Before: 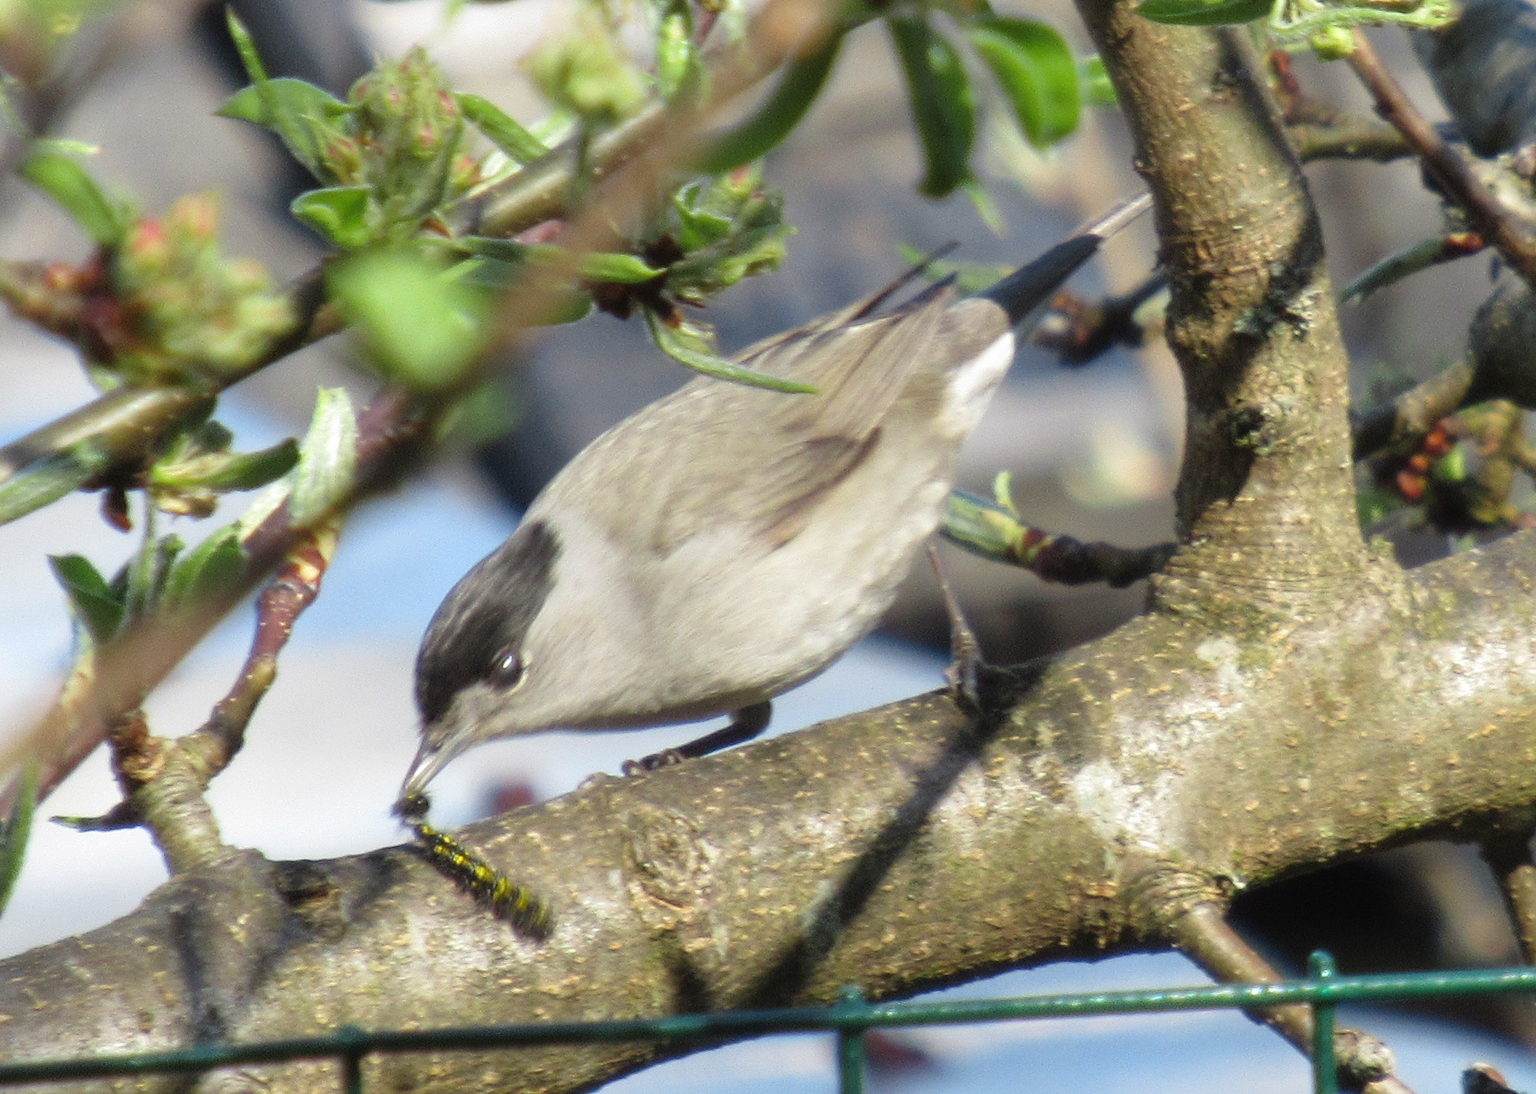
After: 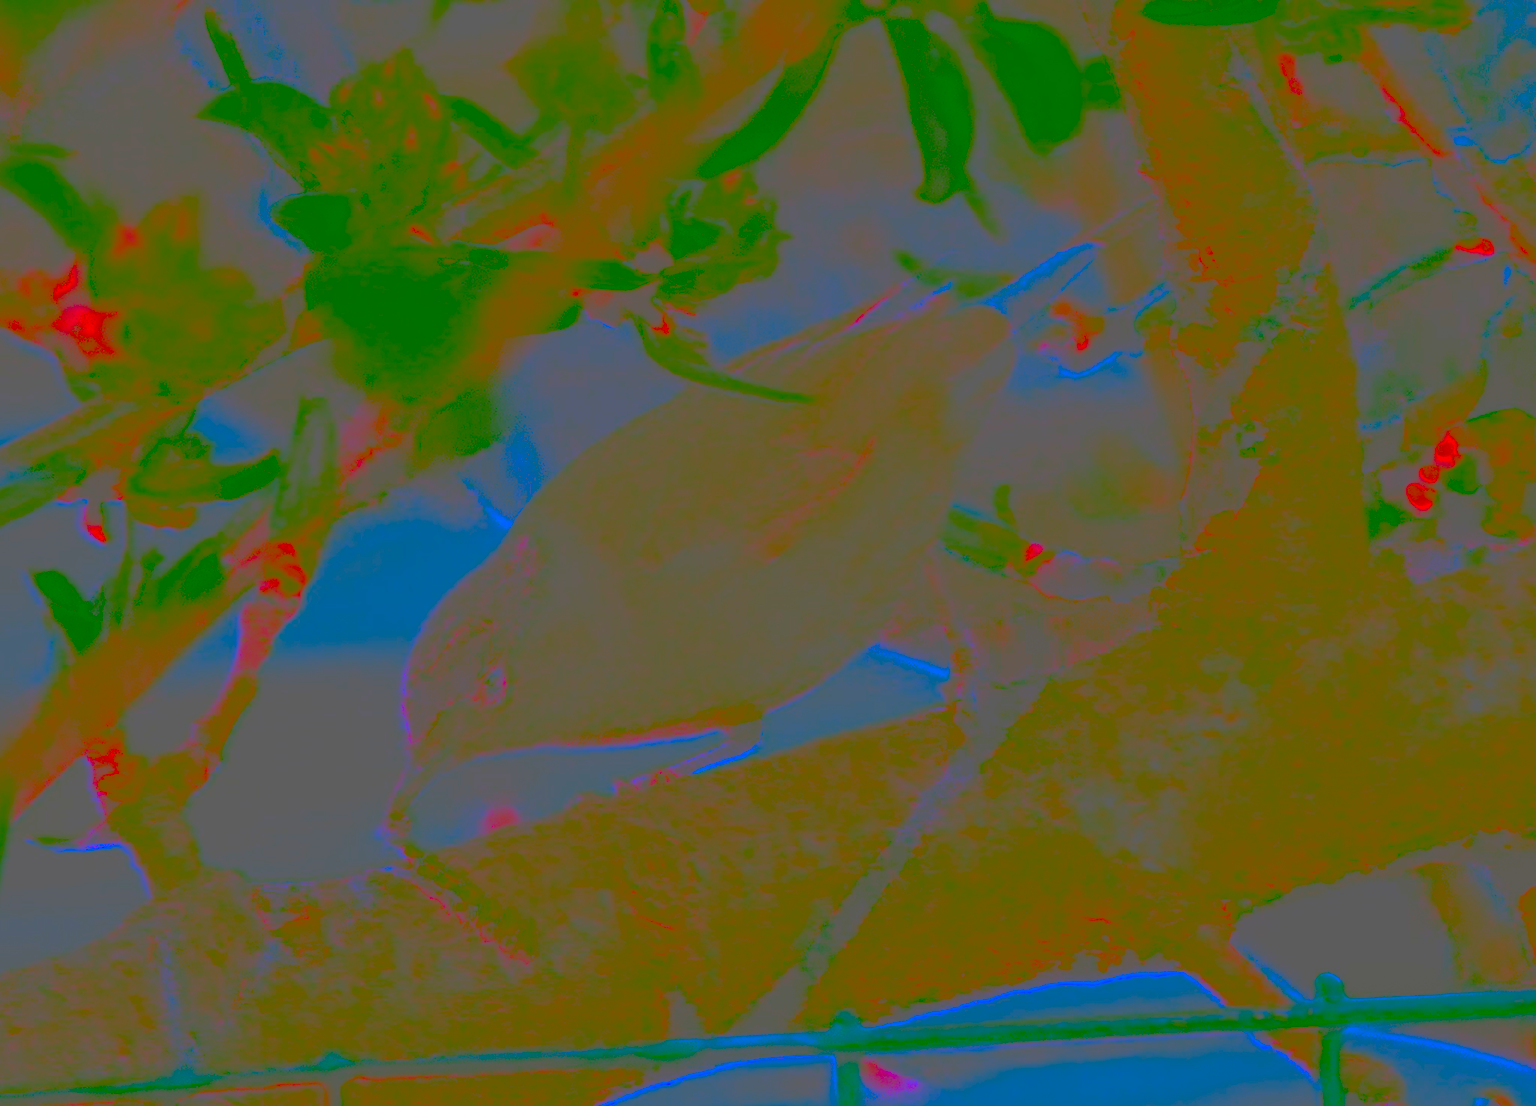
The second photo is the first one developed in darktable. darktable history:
white balance: emerald 1
contrast brightness saturation: contrast -0.99, brightness -0.17, saturation 0.75
exposure: black level correction 0.056, exposure -0.039 EV, compensate highlight preservation false
crop and rotate: left 1.774%, right 0.633%, bottom 1.28%
